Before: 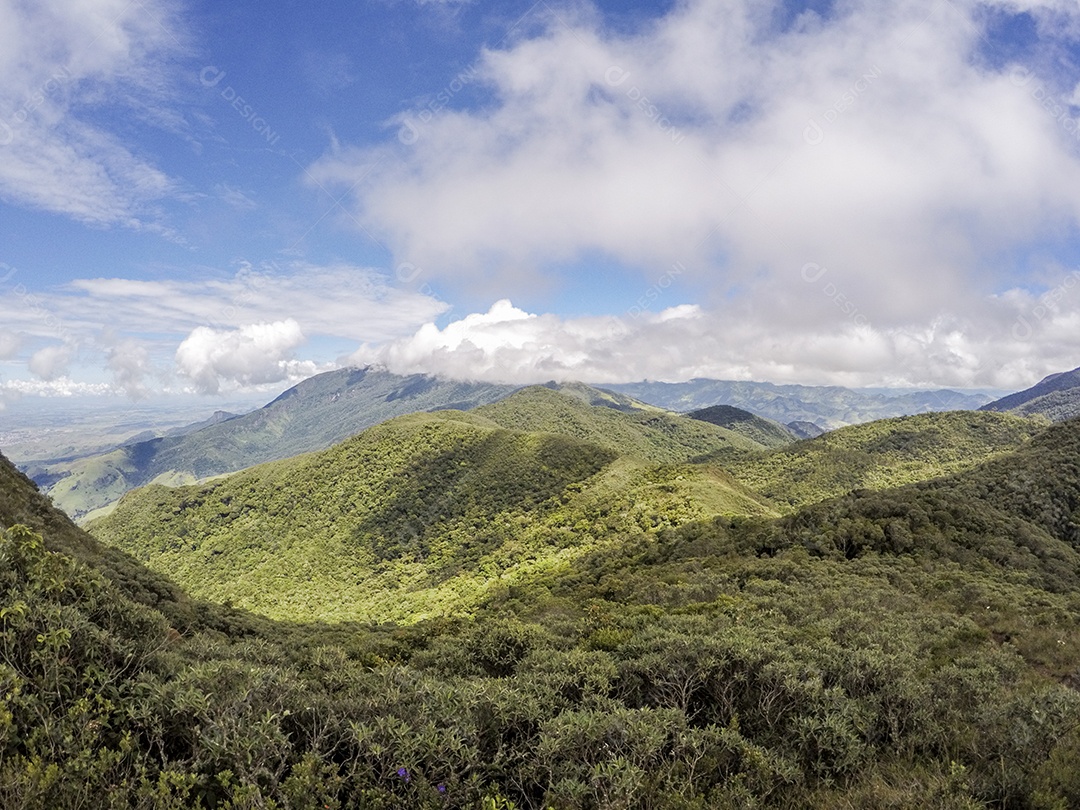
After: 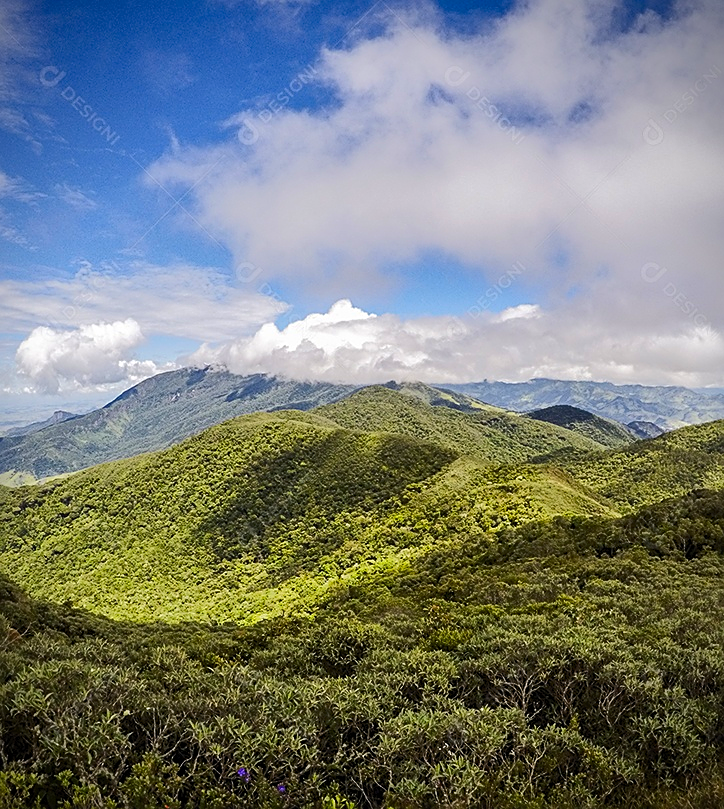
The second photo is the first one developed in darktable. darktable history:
sharpen: radius 1.927
shadows and highlights: white point adjustment 0.068, soften with gaussian
contrast brightness saturation: contrast 0.214, brightness -0.102, saturation 0.208
tone curve: curves: ch0 [(0, 0) (0.003, 0.032) (0.011, 0.04) (0.025, 0.058) (0.044, 0.084) (0.069, 0.107) (0.1, 0.13) (0.136, 0.158) (0.177, 0.193) (0.224, 0.236) (0.277, 0.283) (0.335, 0.335) (0.399, 0.399) (0.468, 0.467) (0.543, 0.533) (0.623, 0.612) (0.709, 0.698) (0.801, 0.776) (0.898, 0.848) (1, 1)], color space Lab, independent channels, preserve colors none
crop and rotate: left 14.833%, right 18.068%
exposure: compensate highlight preservation false
color balance rgb: linear chroma grading › global chroma 13.826%, perceptual saturation grading › global saturation 0.374%
vignetting: fall-off start 79.92%, brightness -0.567, saturation -0.002
